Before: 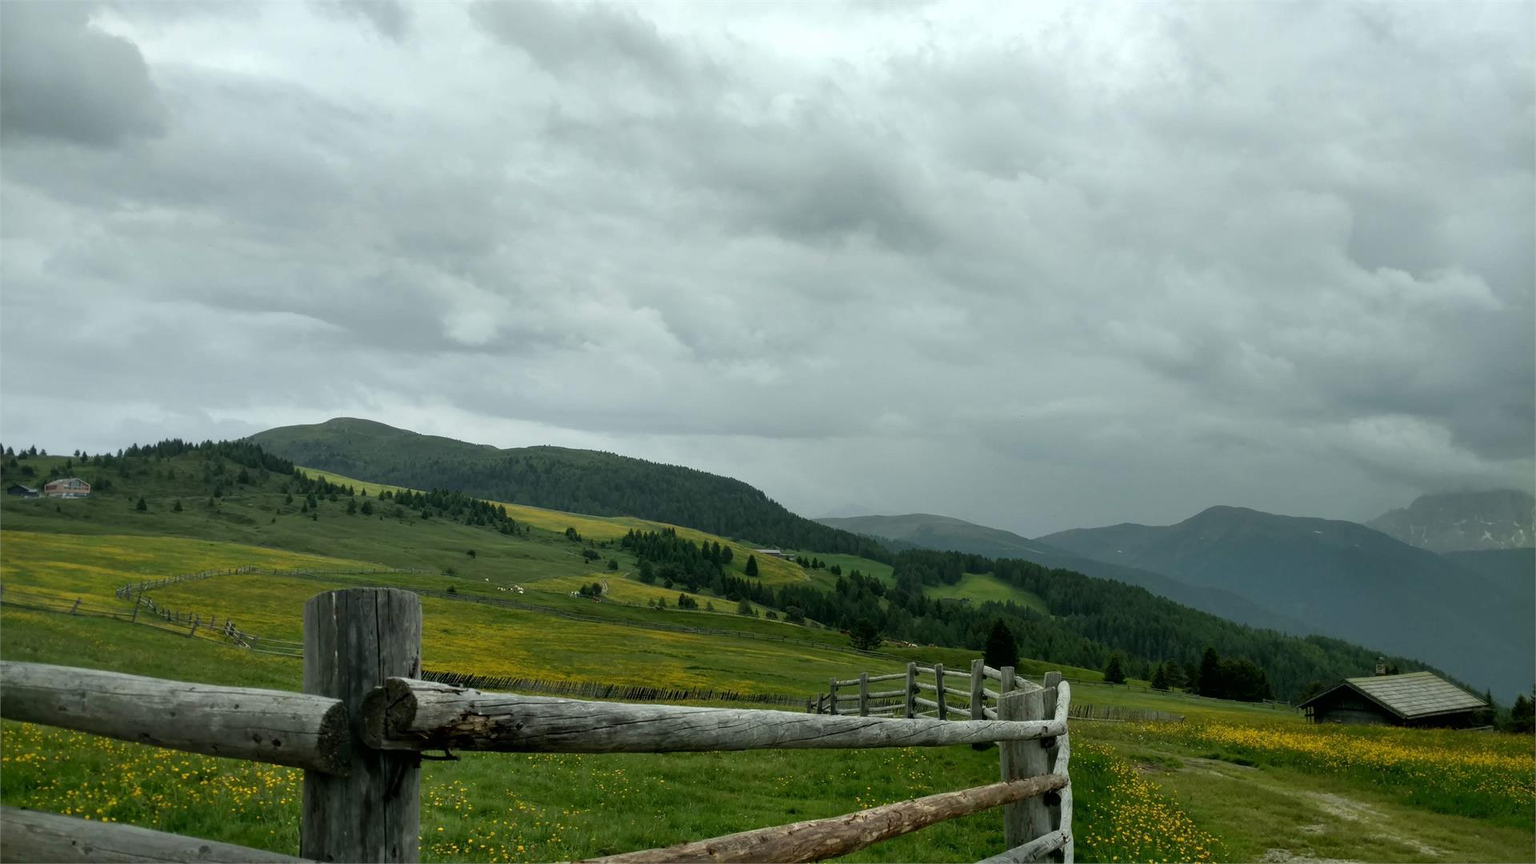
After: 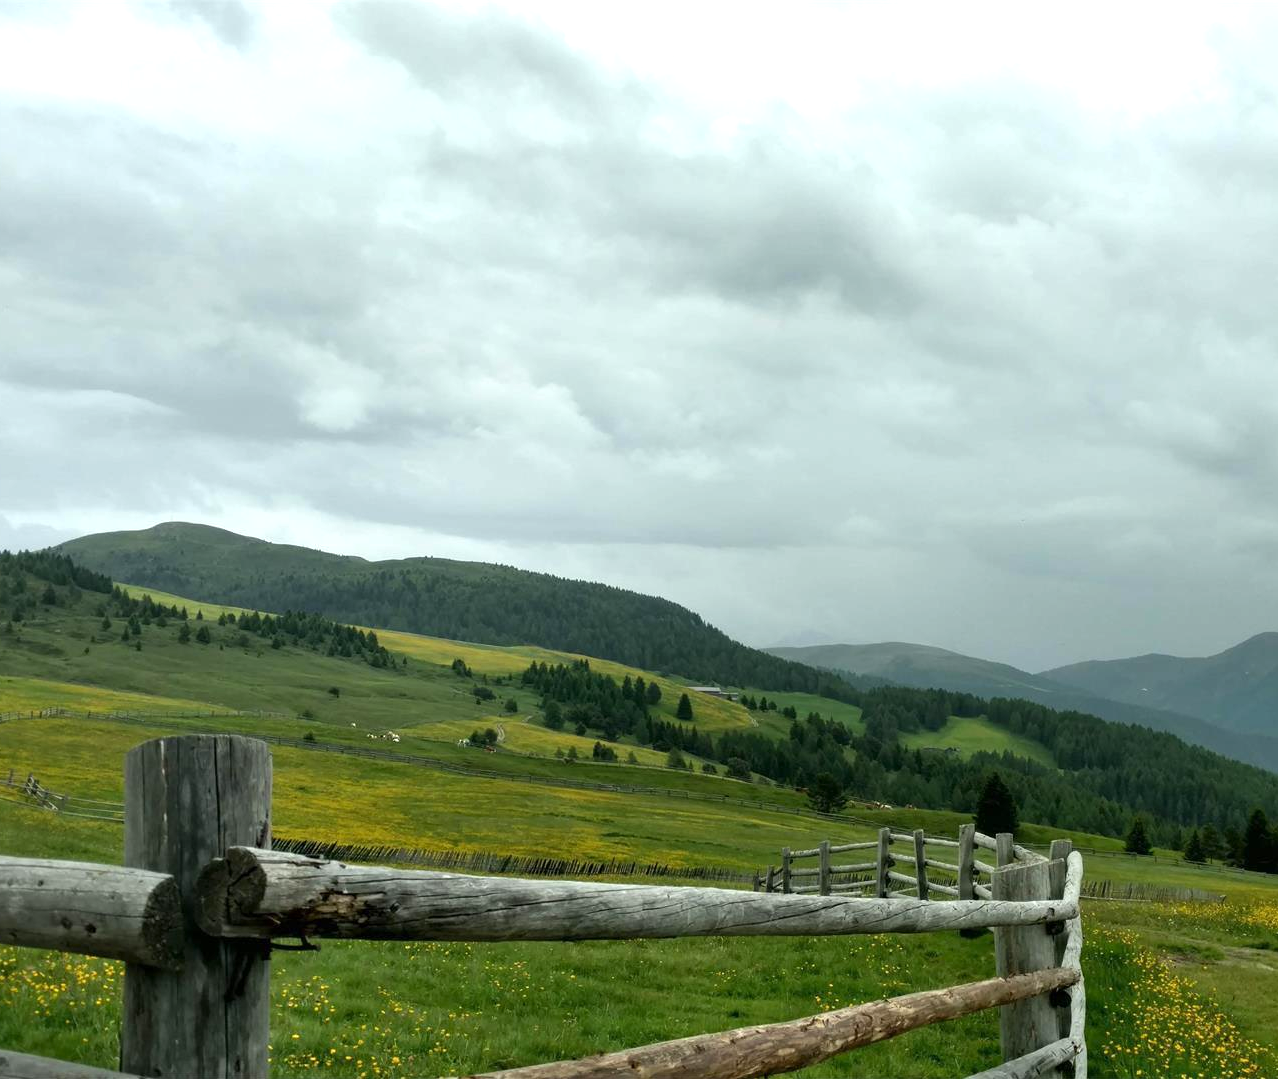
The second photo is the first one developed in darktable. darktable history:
exposure: exposure 0.568 EV, compensate highlight preservation false
crop and rotate: left 13.326%, right 20.062%
